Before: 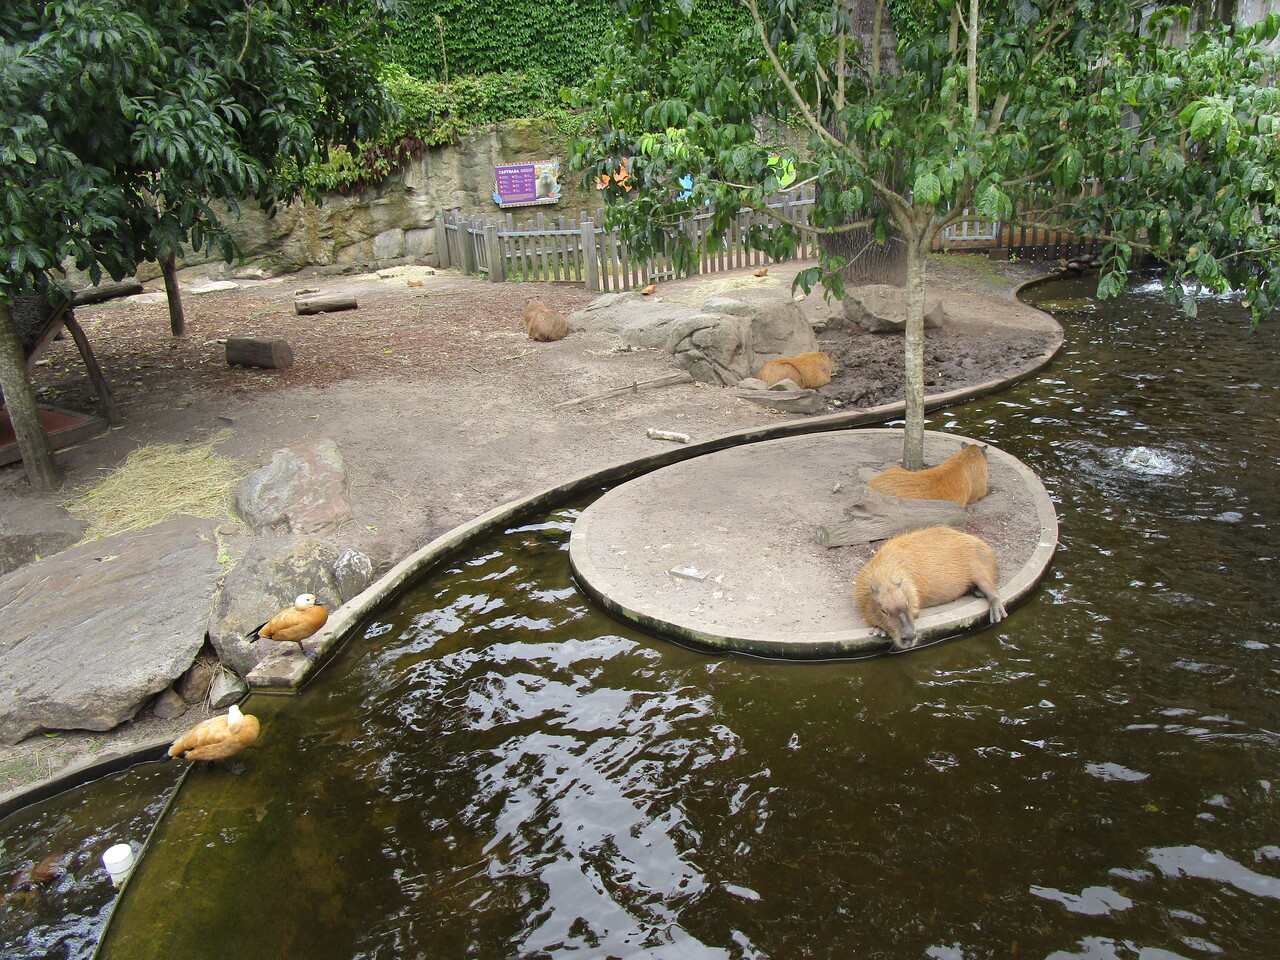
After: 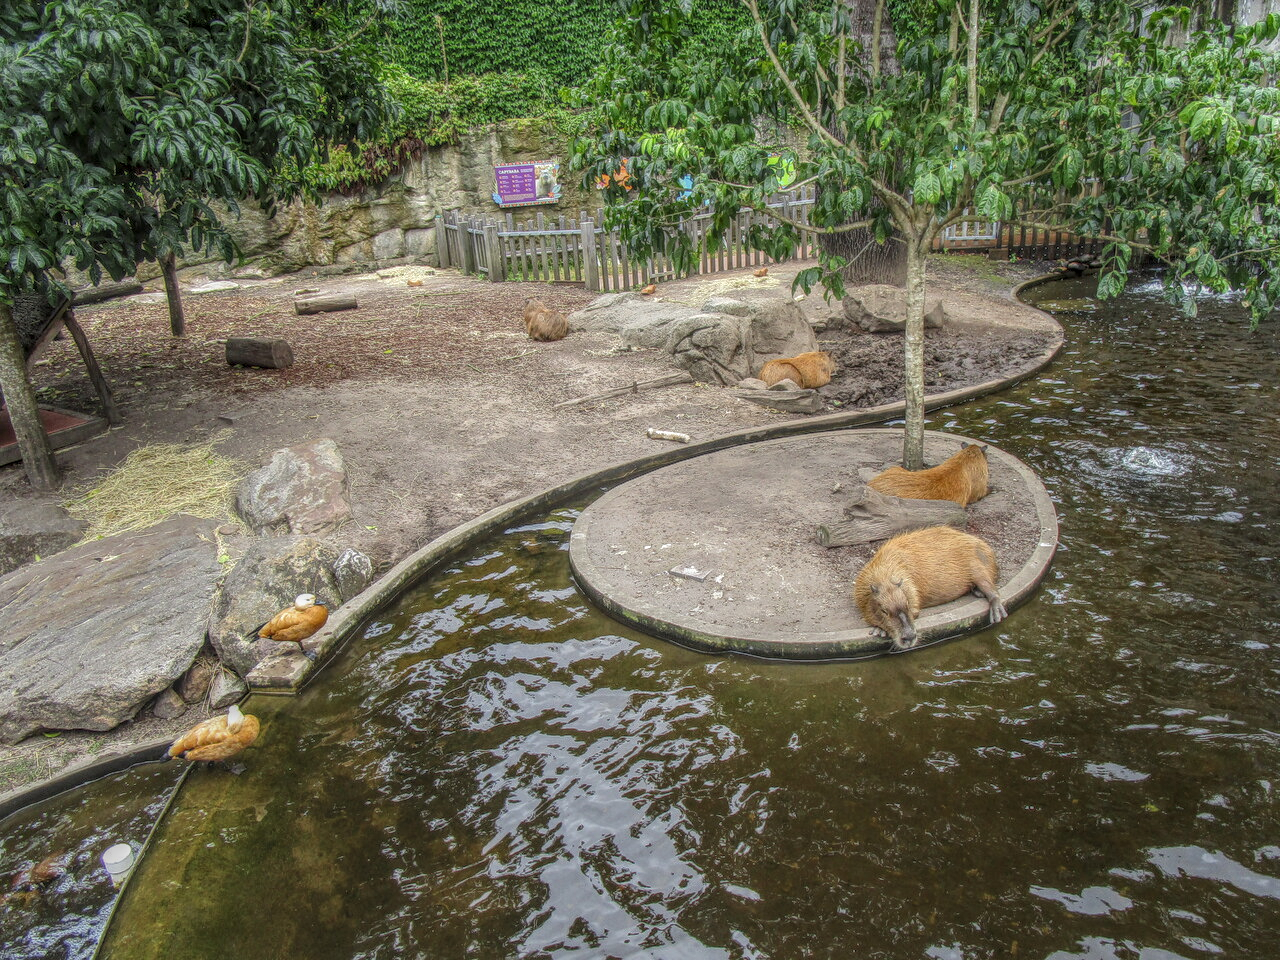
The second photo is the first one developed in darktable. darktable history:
local contrast: highlights 6%, shadows 1%, detail 200%, midtone range 0.245
